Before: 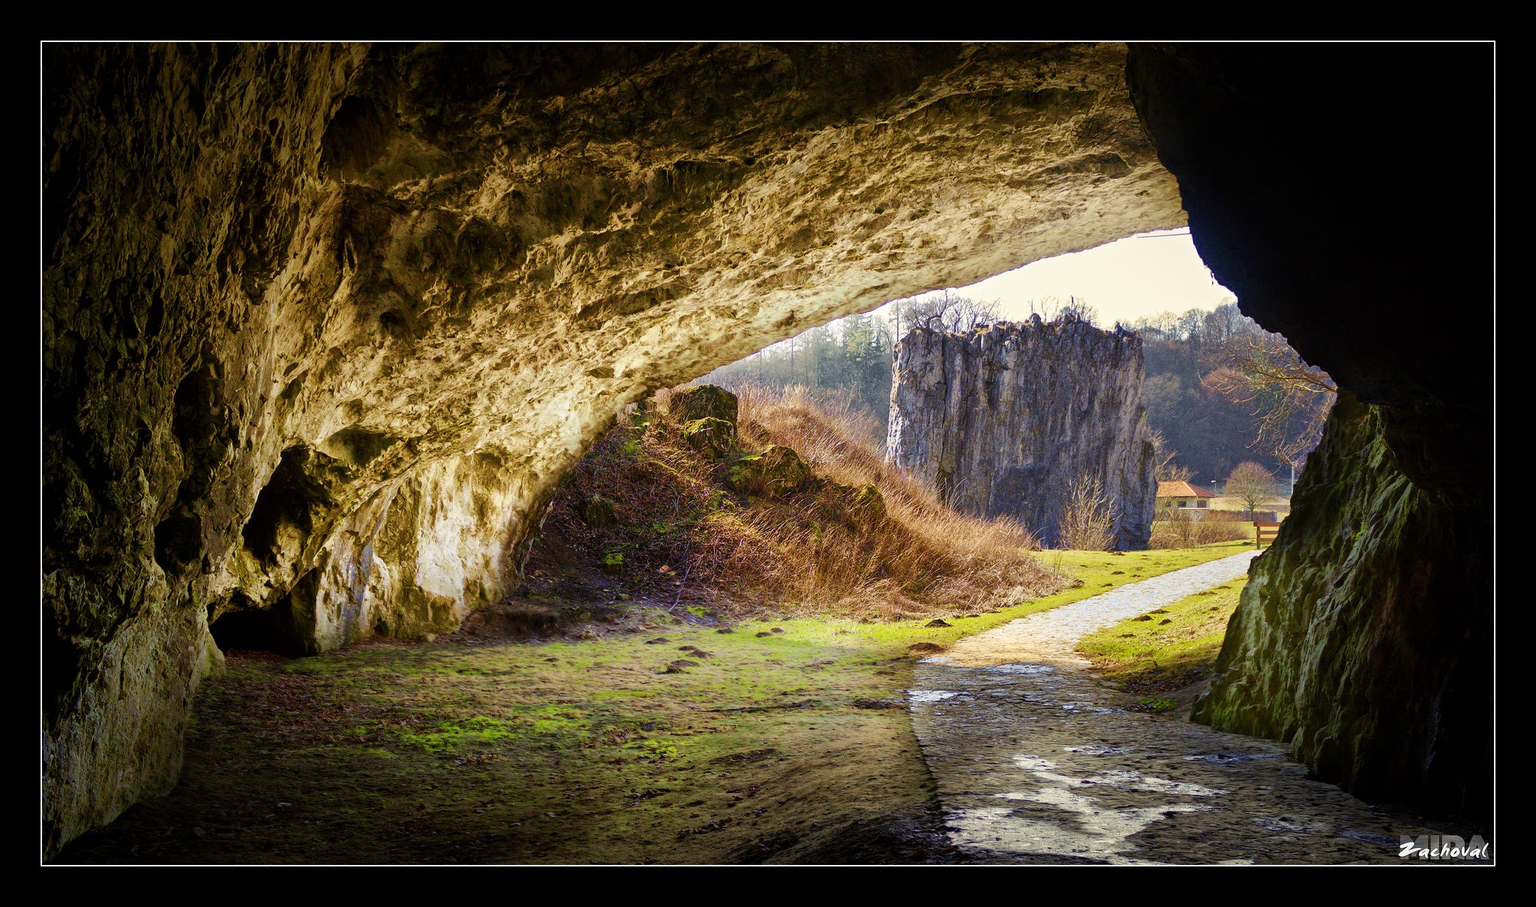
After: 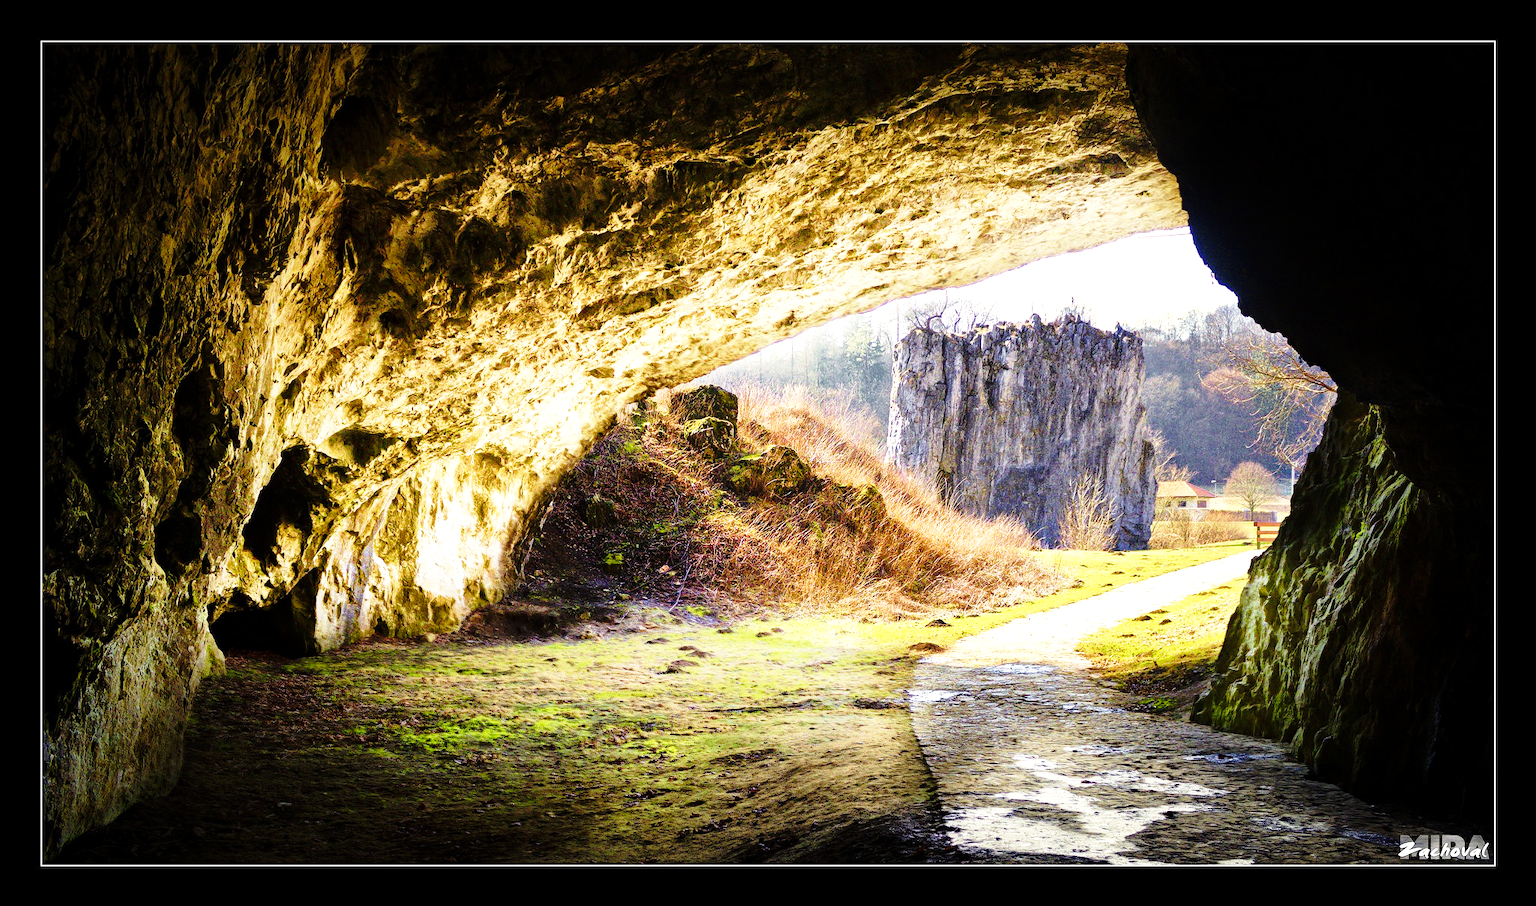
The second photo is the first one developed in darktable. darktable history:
base curve: curves: ch0 [(0, 0) (0.028, 0.03) (0.121, 0.232) (0.46, 0.748) (0.859, 0.968) (1, 1)], preserve colors none
tone equalizer: -8 EV -0.736 EV, -7 EV -0.692 EV, -6 EV -0.602 EV, -5 EV -0.381 EV, -3 EV 0.385 EV, -2 EV 0.6 EV, -1 EV 0.69 EV, +0 EV 0.775 EV
